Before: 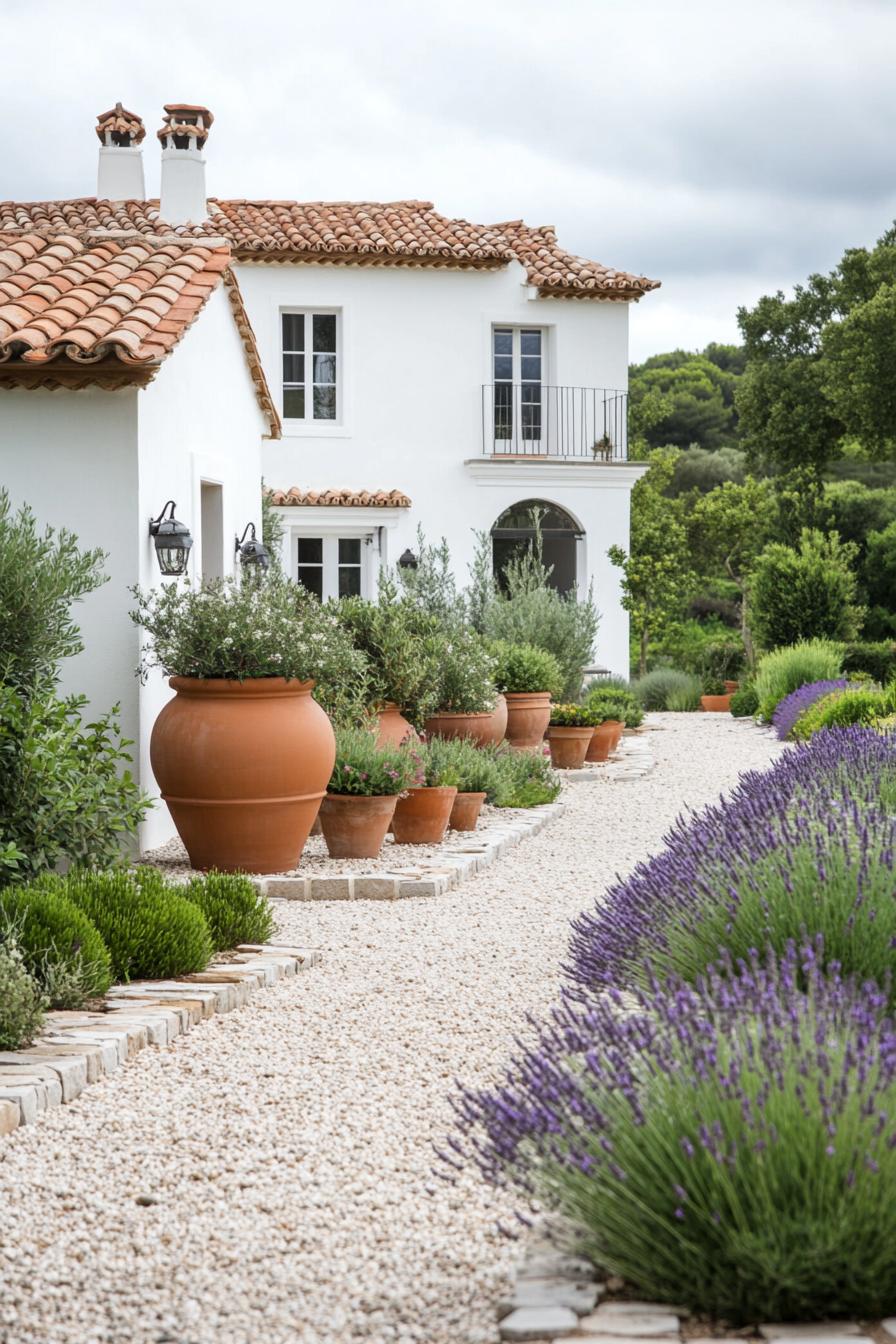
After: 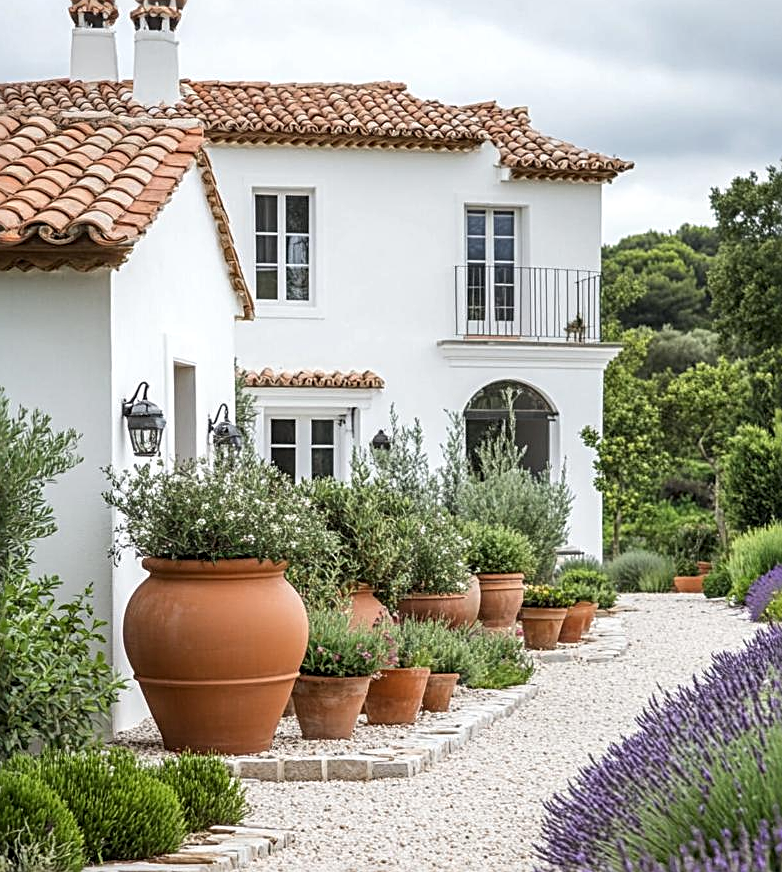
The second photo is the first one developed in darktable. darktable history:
local contrast: on, module defaults
crop: left 3.063%, top 8.919%, right 9.61%, bottom 26.167%
sharpen: radius 2.56, amount 0.645
